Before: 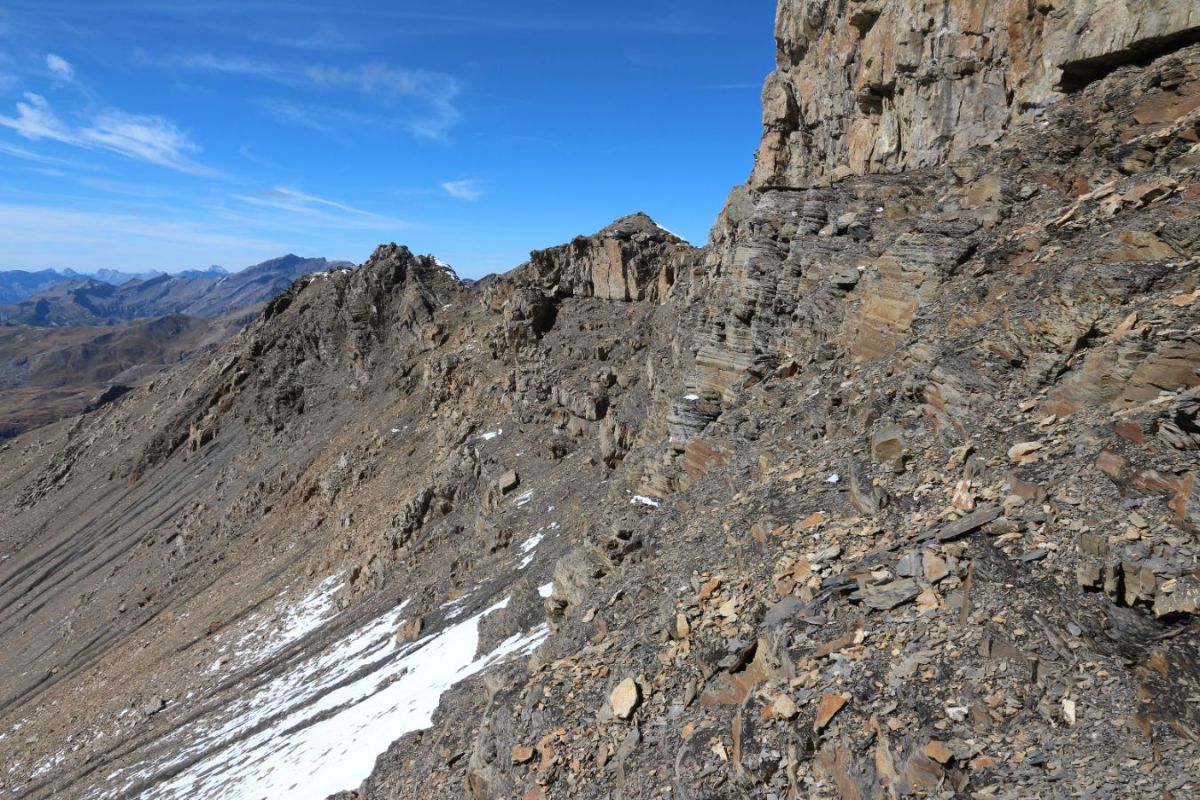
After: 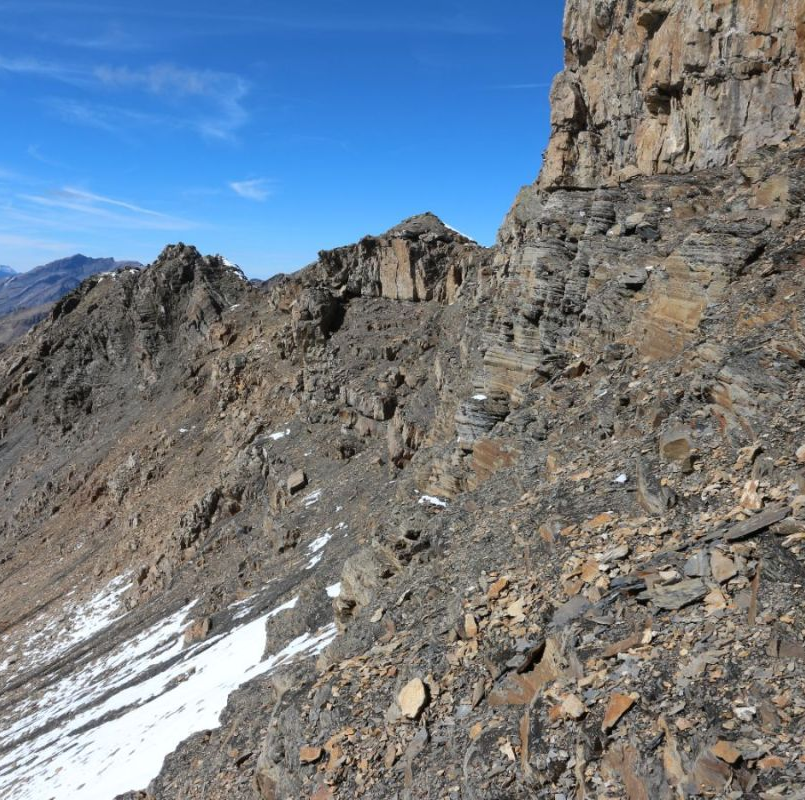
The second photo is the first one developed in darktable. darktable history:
crop and rotate: left 17.717%, right 15.148%
